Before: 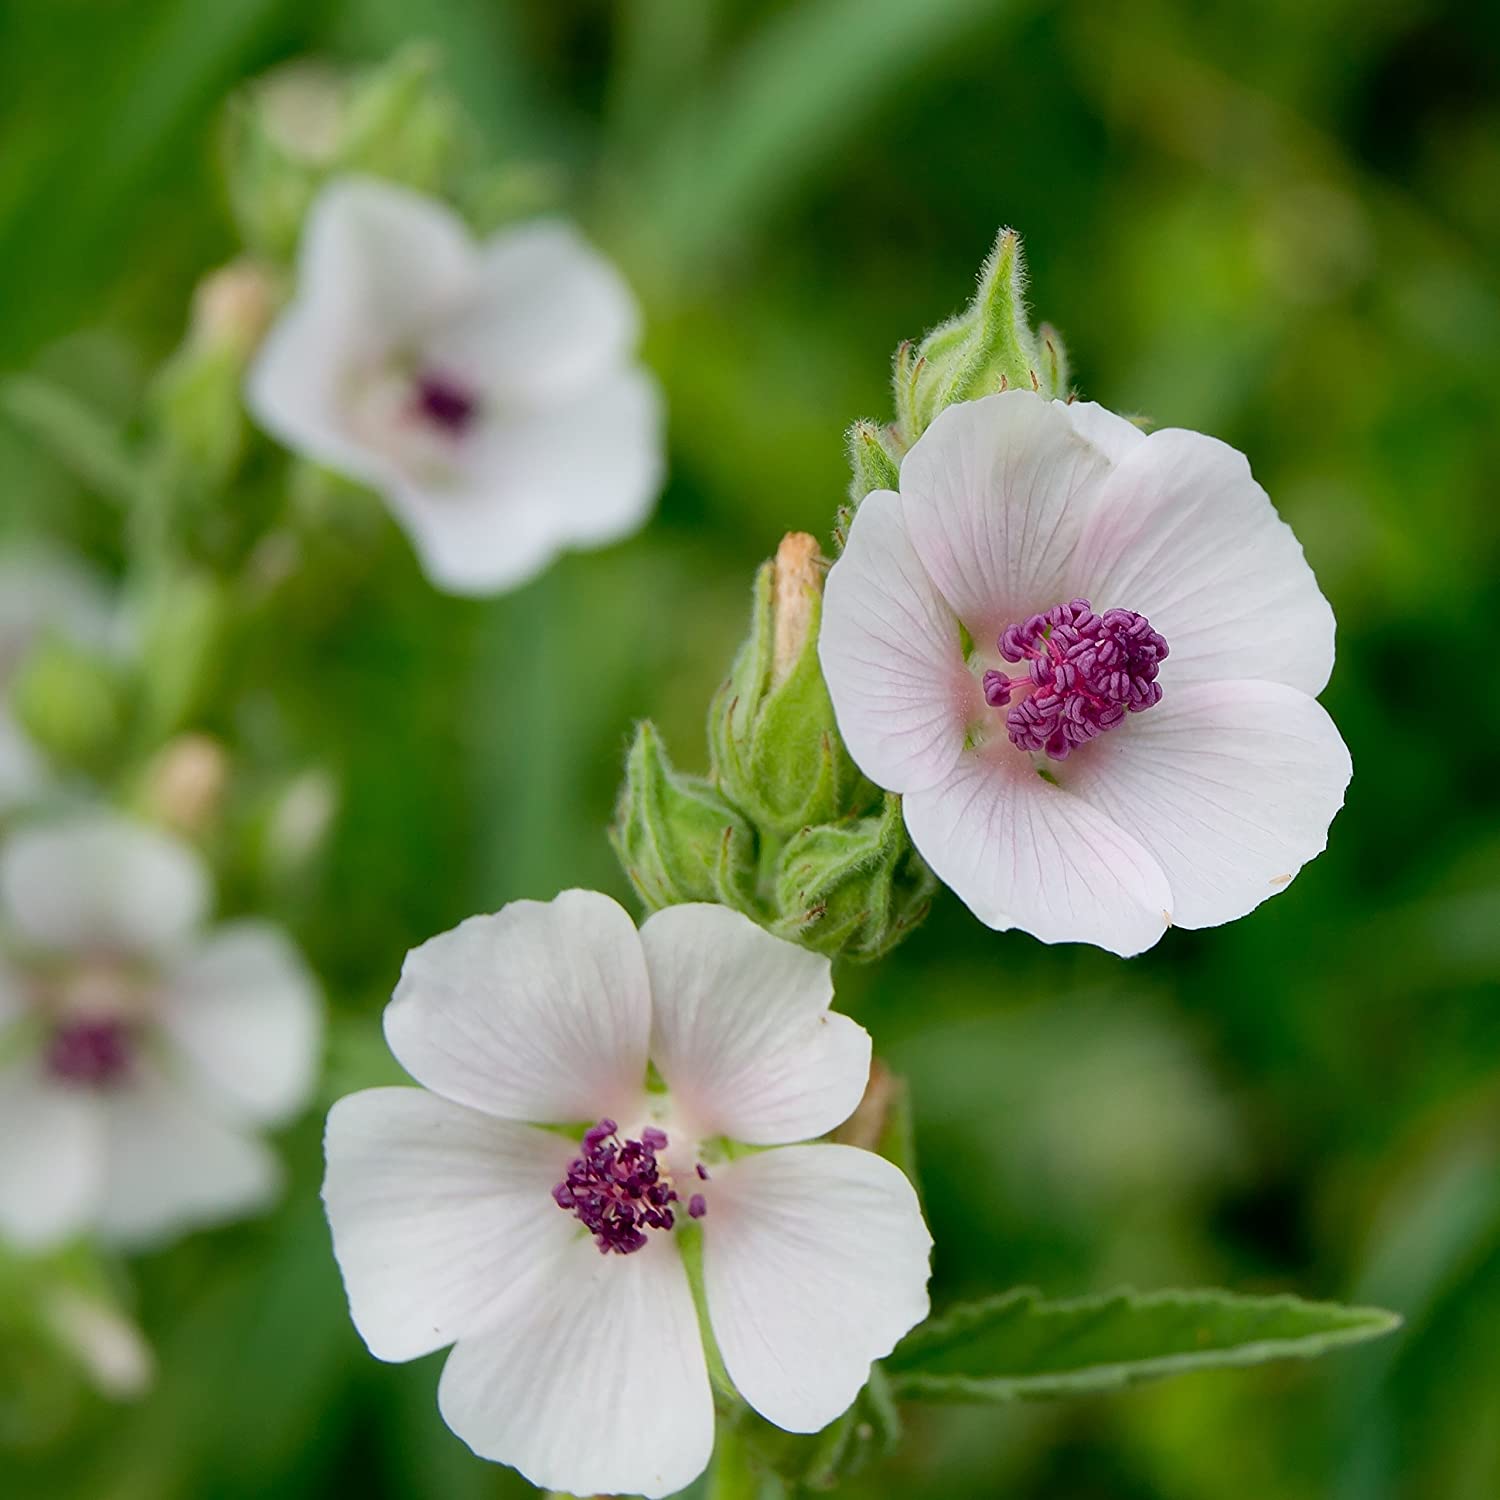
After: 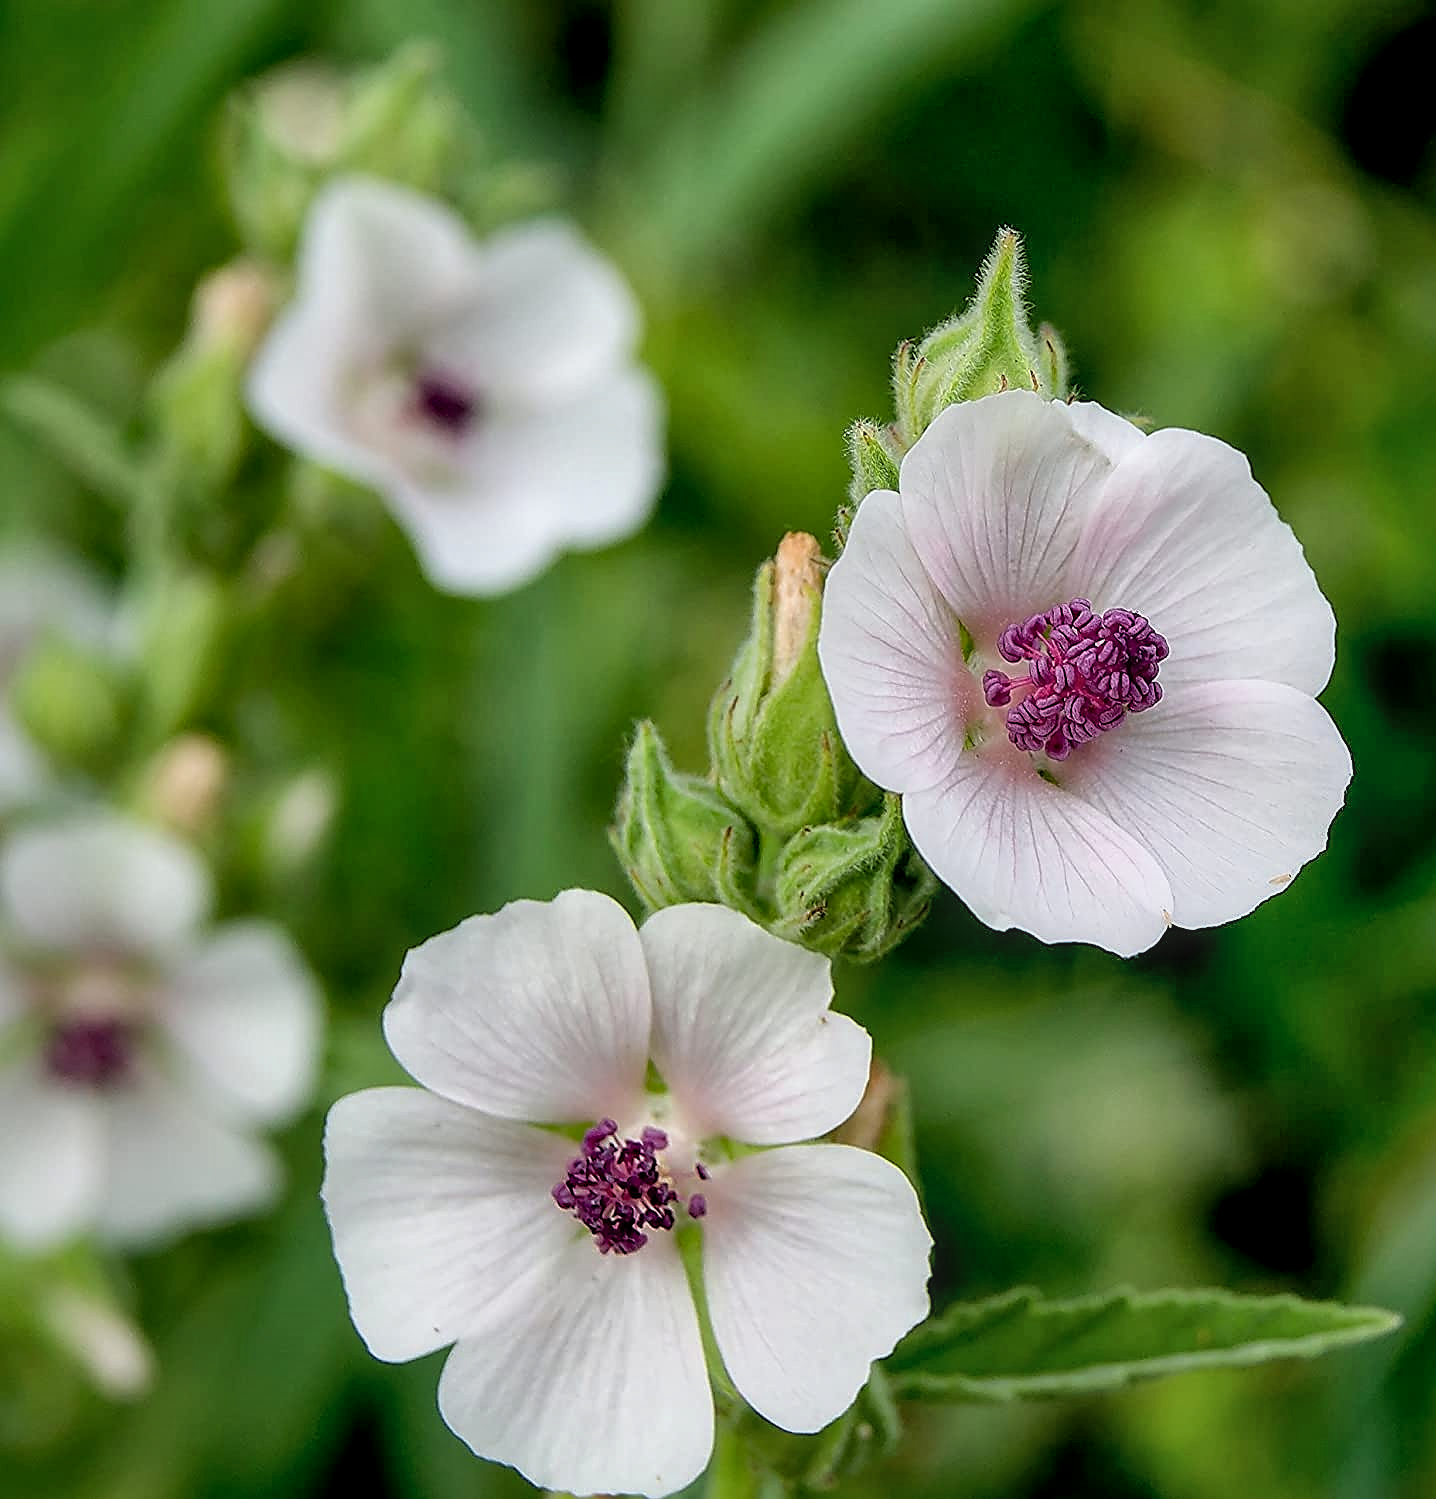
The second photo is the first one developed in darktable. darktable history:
sharpen: radius 1.394, amount 1.259, threshold 0.654
shadows and highlights: on, module defaults
crop: right 4.205%, bottom 0.045%
local contrast: on, module defaults
filmic rgb: black relative exposure -8.69 EV, white relative exposure 2.7 EV, target black luminance 0%, target white luminance 99.937%, hardness 6.27, latitude 75.33%, contrast 1.323, highlights saturation mix -4.69%
